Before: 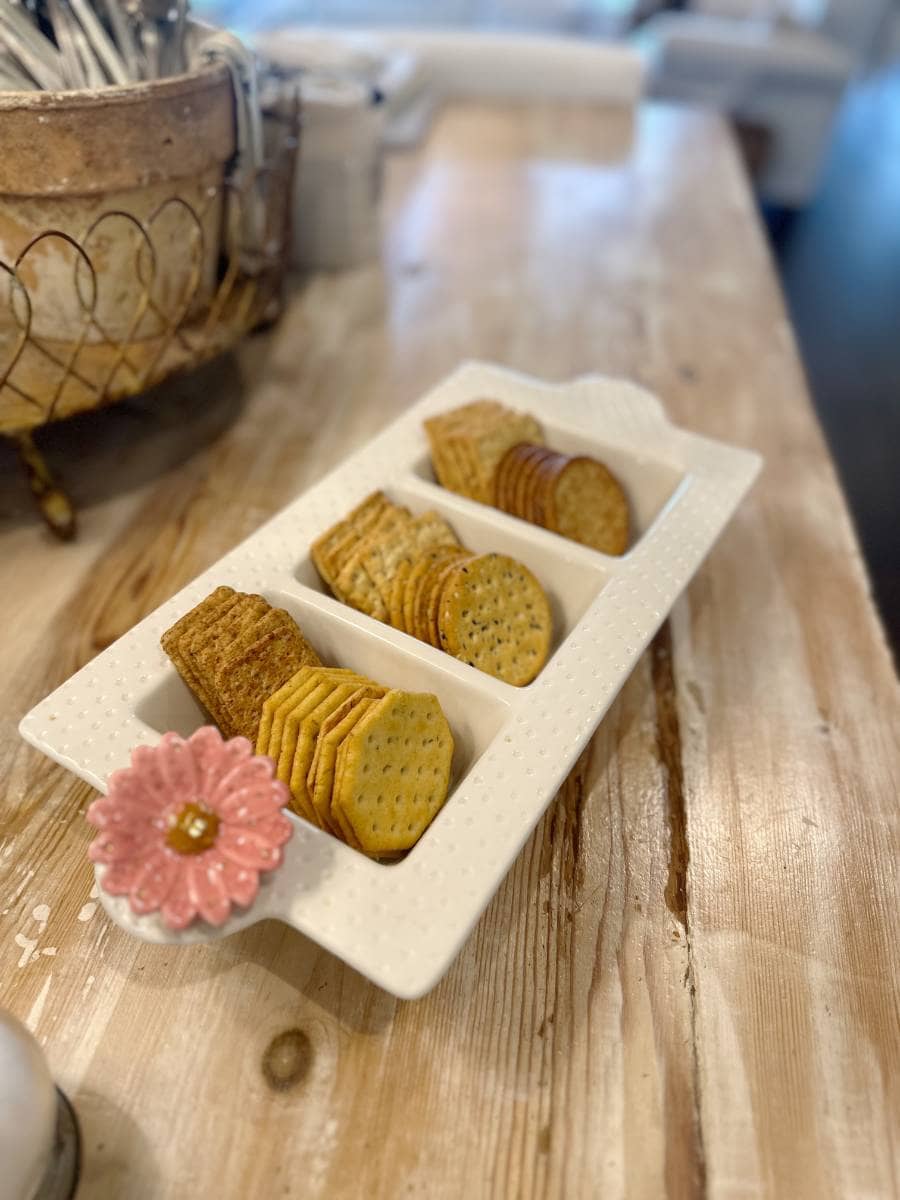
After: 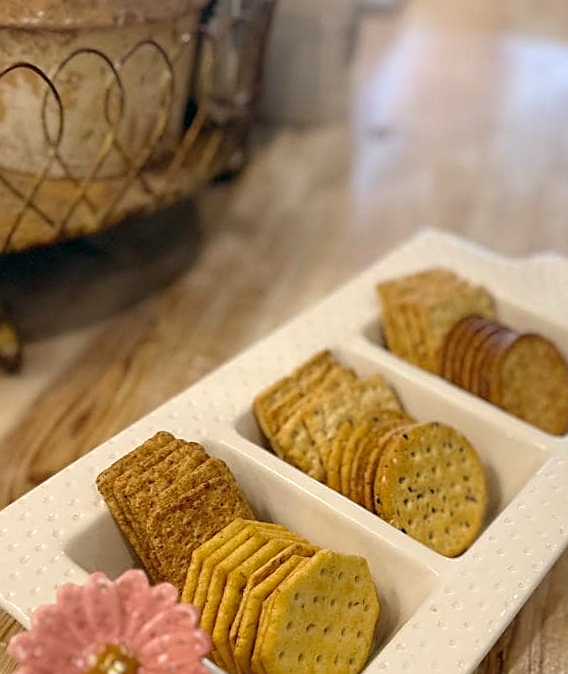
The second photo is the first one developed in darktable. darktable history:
crop and rotate: angle -4.99°, left 2.122%, top 6.945%, right 27.566%, bottom 30.519%
tone equalizer: -7 EV 0.13 EV, smoothing diameter 25%, edges refinement/feathering 10, preserve details guided filter
color balance: lift [1, 0.998, 1.001, 1.002], gamma [1, 1.02, 1, 0.98], gain [1, 1.02, 1.003, 0.98]
sharpen: on, module defaults
